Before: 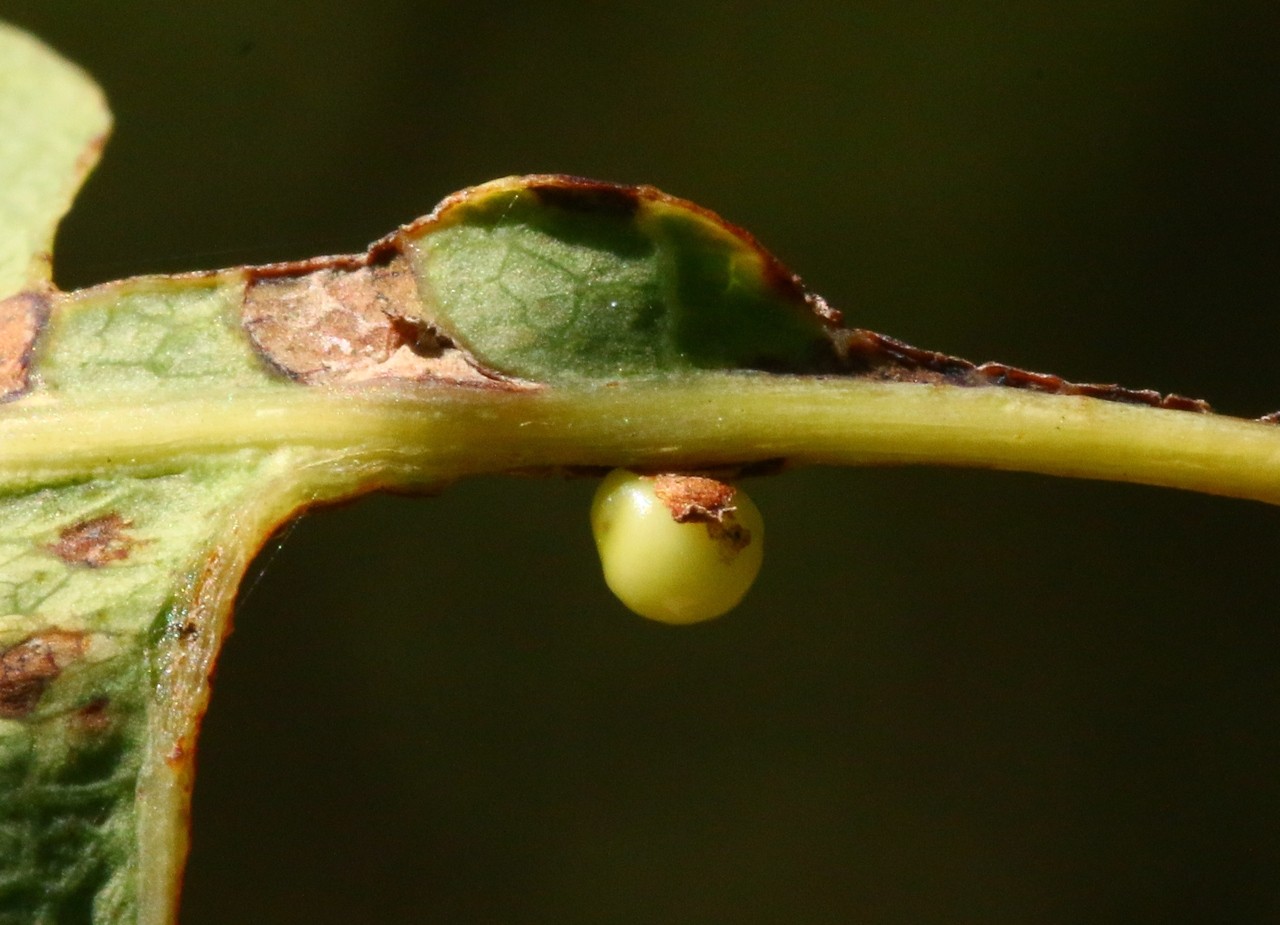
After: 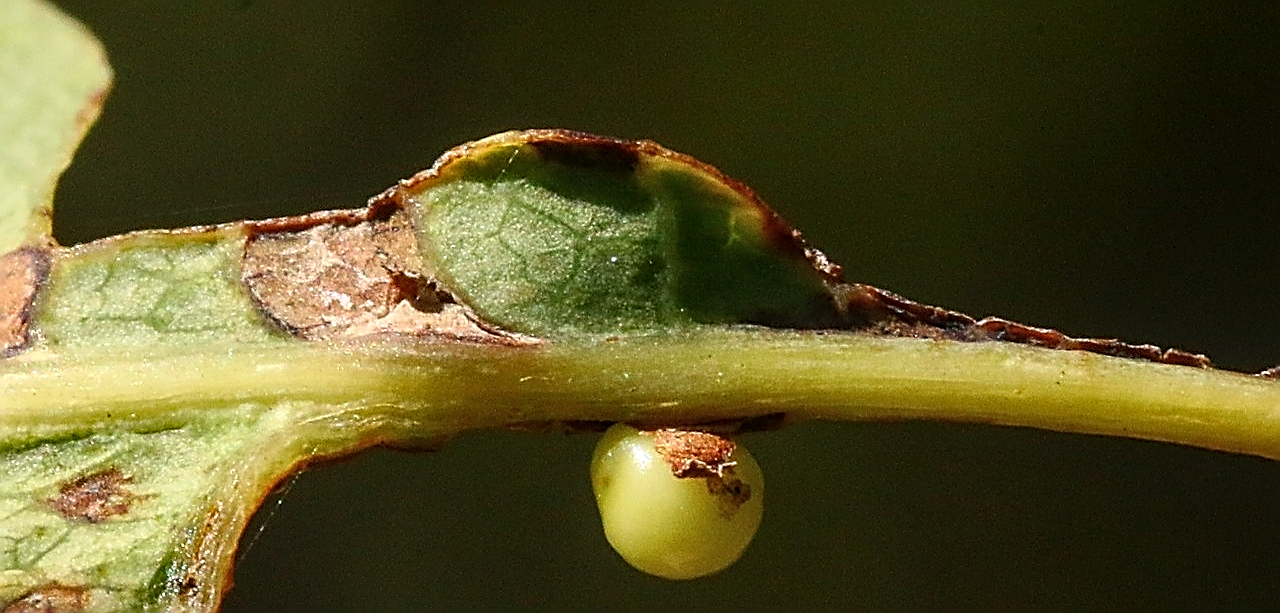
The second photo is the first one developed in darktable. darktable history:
crop and rotate: top 4.915%, bottom 28.752%
local contrast: on, module defaults
sharpen: amount 1.855
